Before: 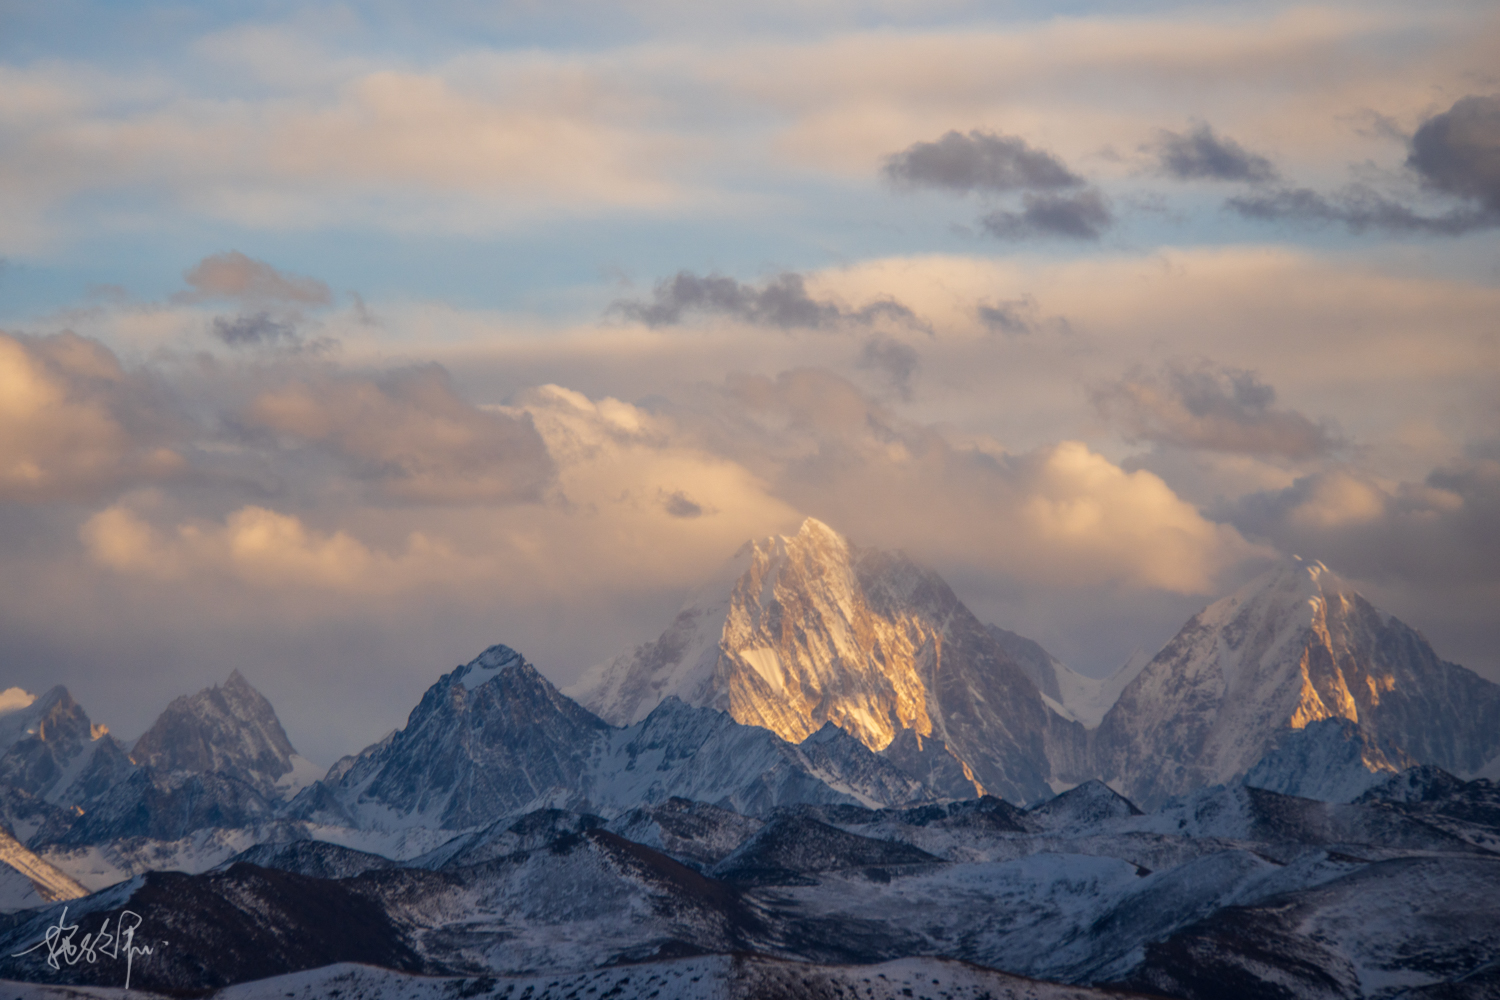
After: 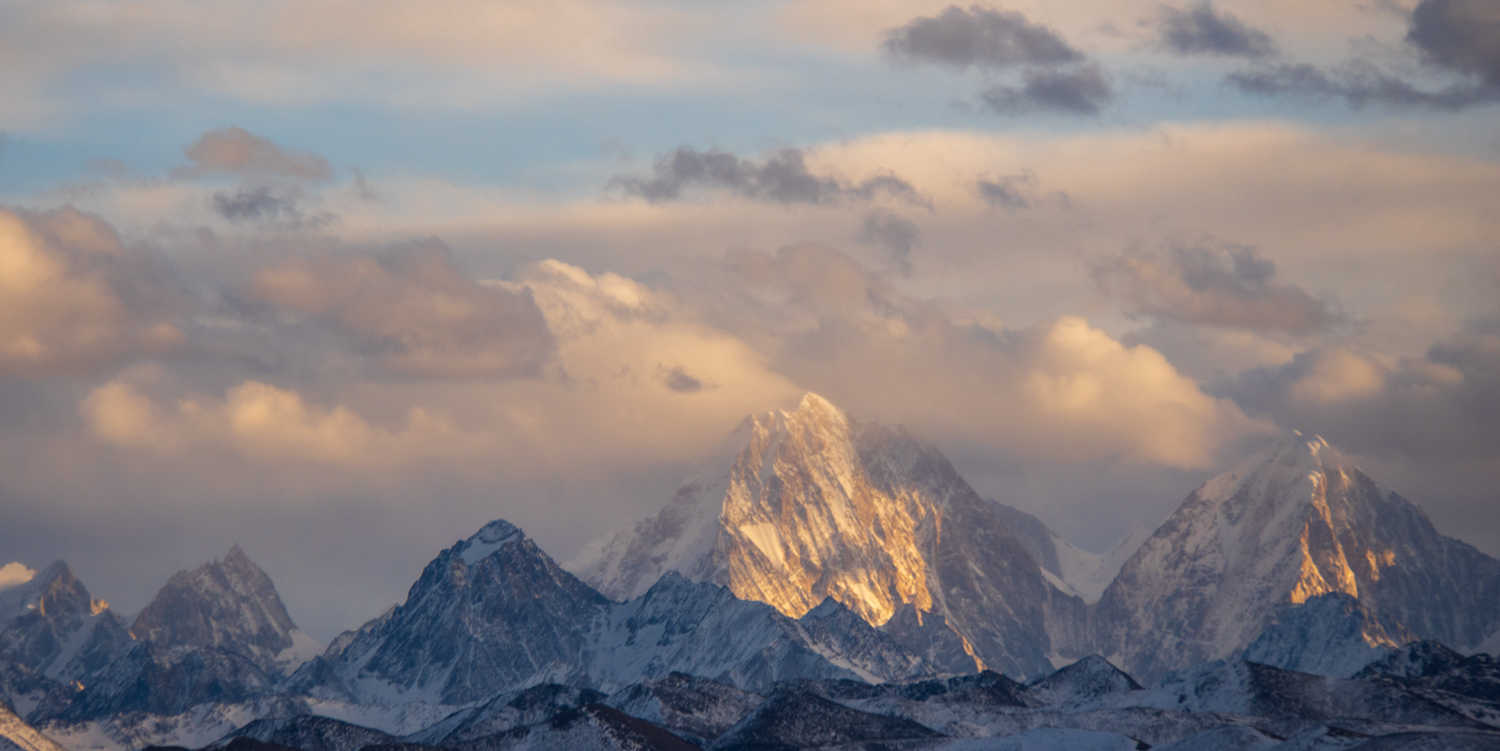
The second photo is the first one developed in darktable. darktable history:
exposure: compensate highlight preservation false
crop and rotate: top 12.506%, bottom 12.352%
